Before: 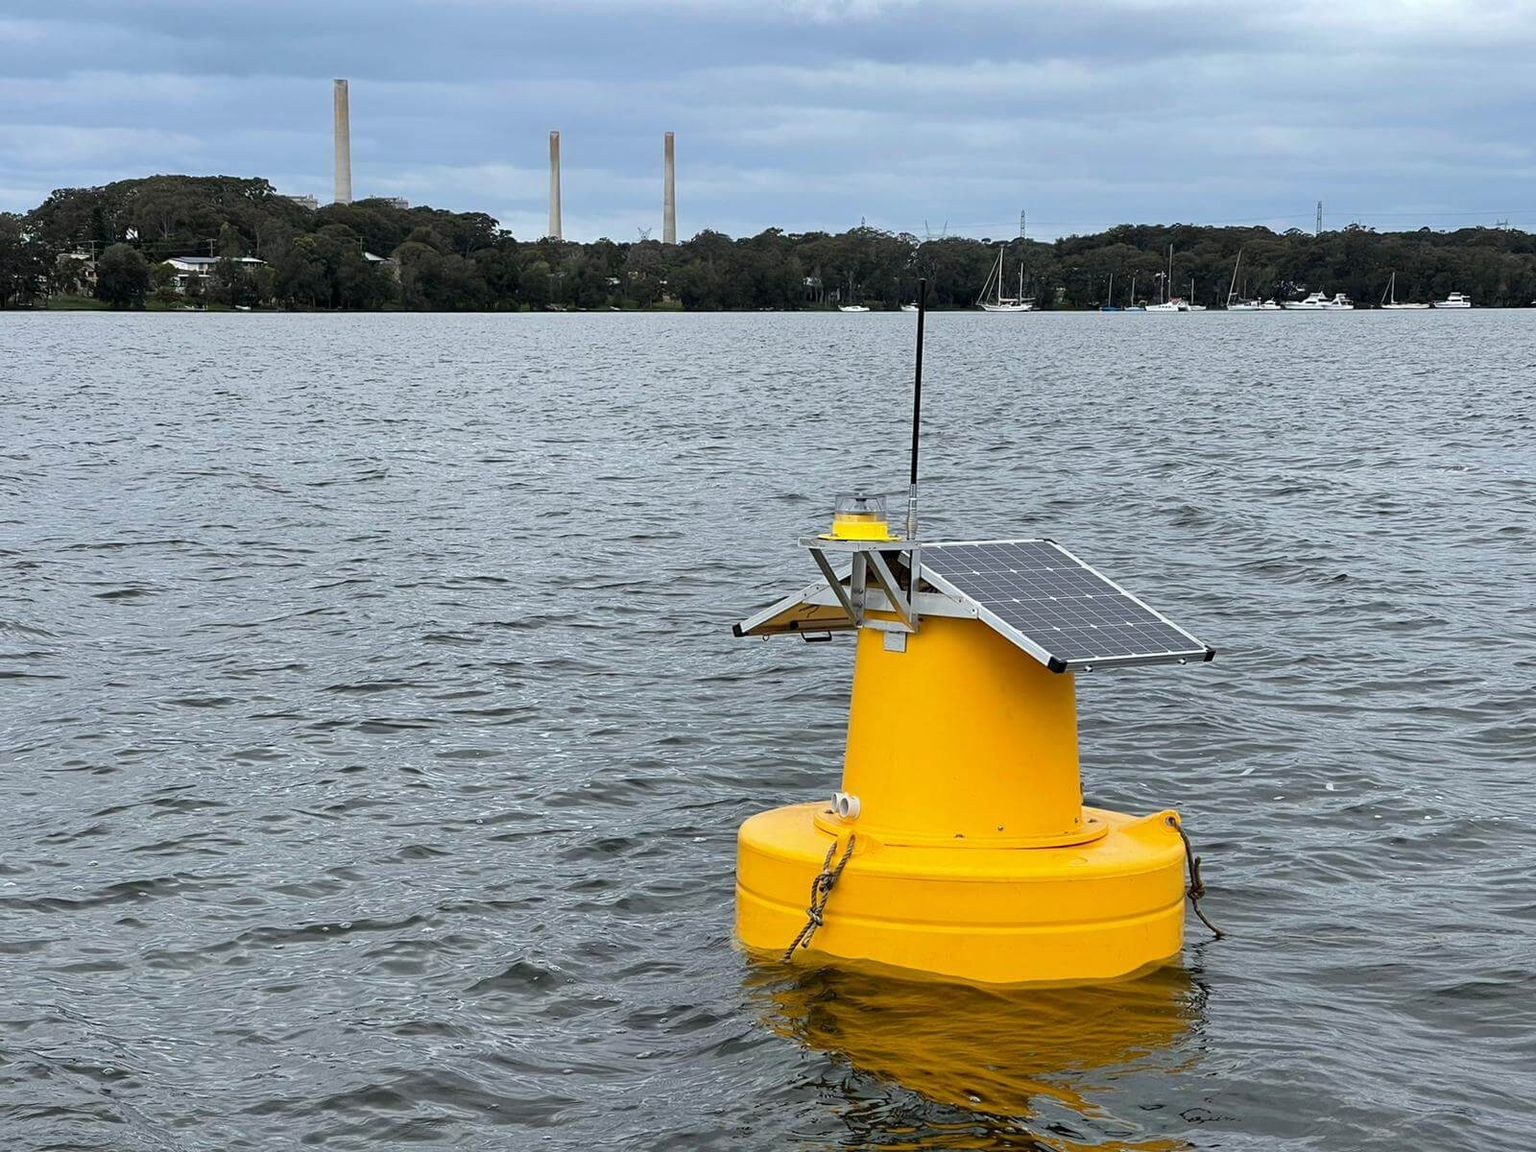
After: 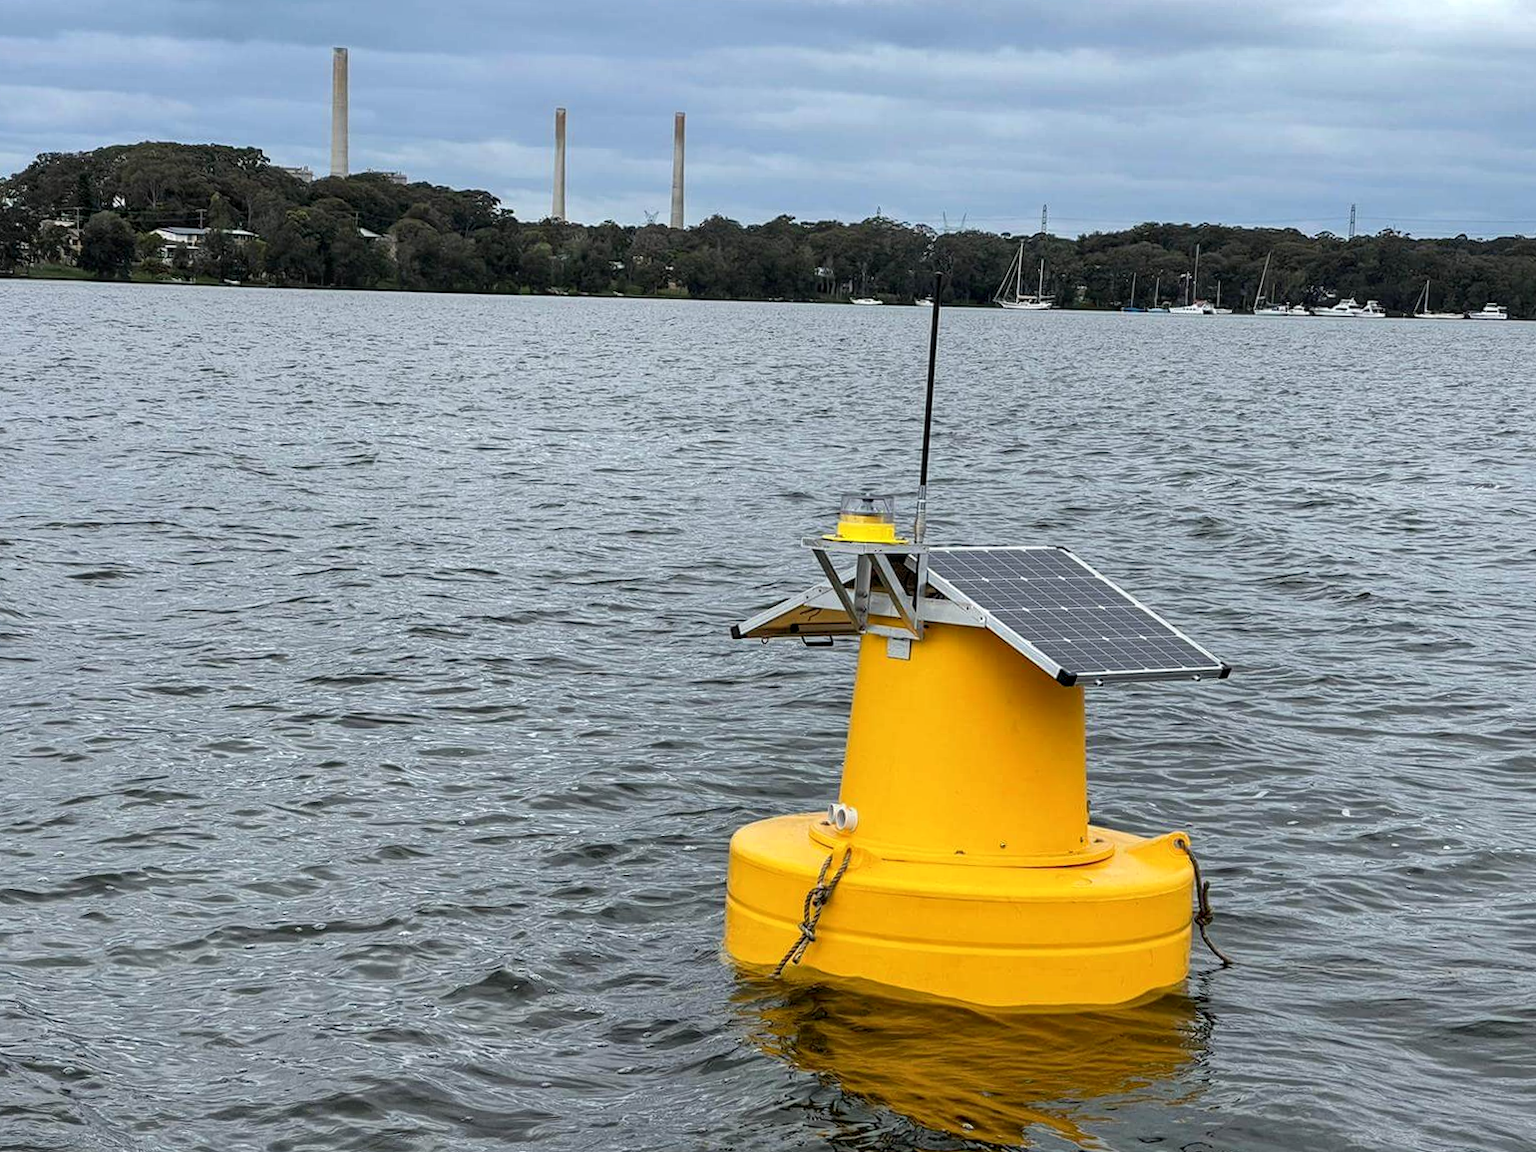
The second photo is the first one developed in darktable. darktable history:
crop and rotate: angle -1.69°
white balance: emerald 1
local contrast: on, module defaults
